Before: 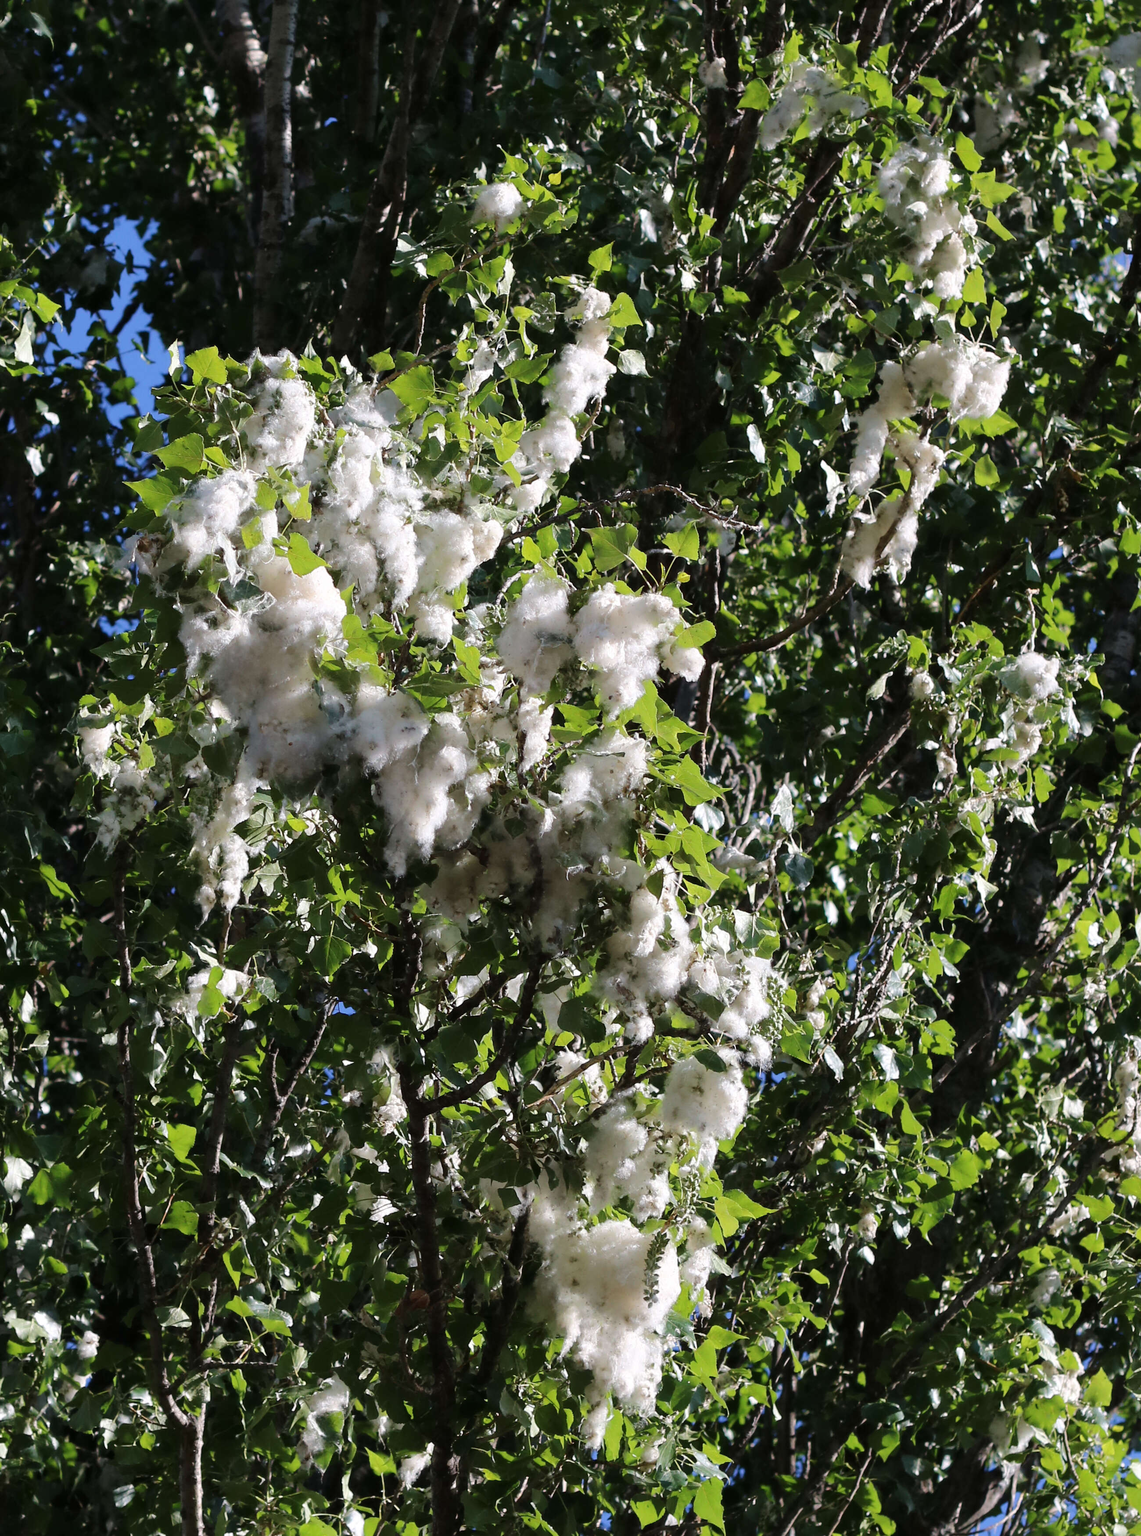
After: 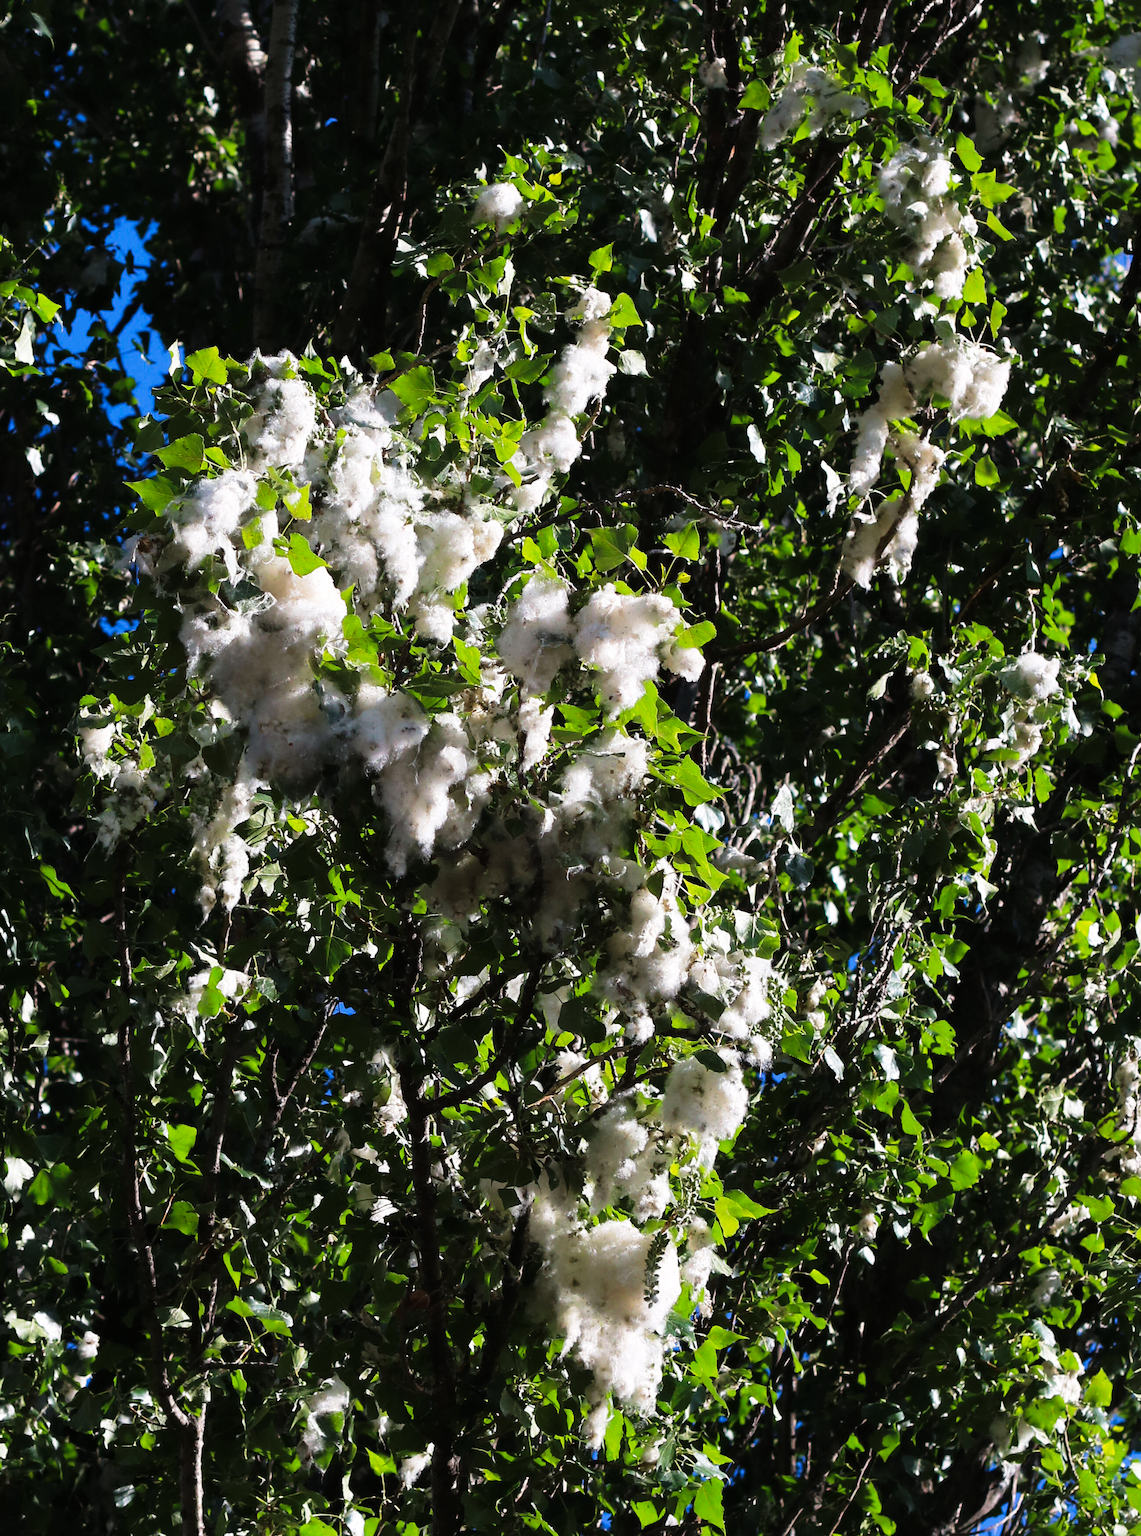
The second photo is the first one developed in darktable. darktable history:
tone curve: curves: ch0 [(0, 0) (0.003, 0.007) (0.011, 0.01) (0.025, 0.016) (0.044, 0.025) (0.069, 0.036) (0.1, 0.052) (0.136, 0.073) (0.177, 0.103) (0.224, 0.135) (0.277, 0.177) (0.335, 0.233) (0.399, 0.303) (0.468, 0.376) (0.543, 0.469) (0.623, 0.581) (0.709, 0.723) (0.801, 0.863) (0.898, 0.938) (1, 1)], preserve colors none
